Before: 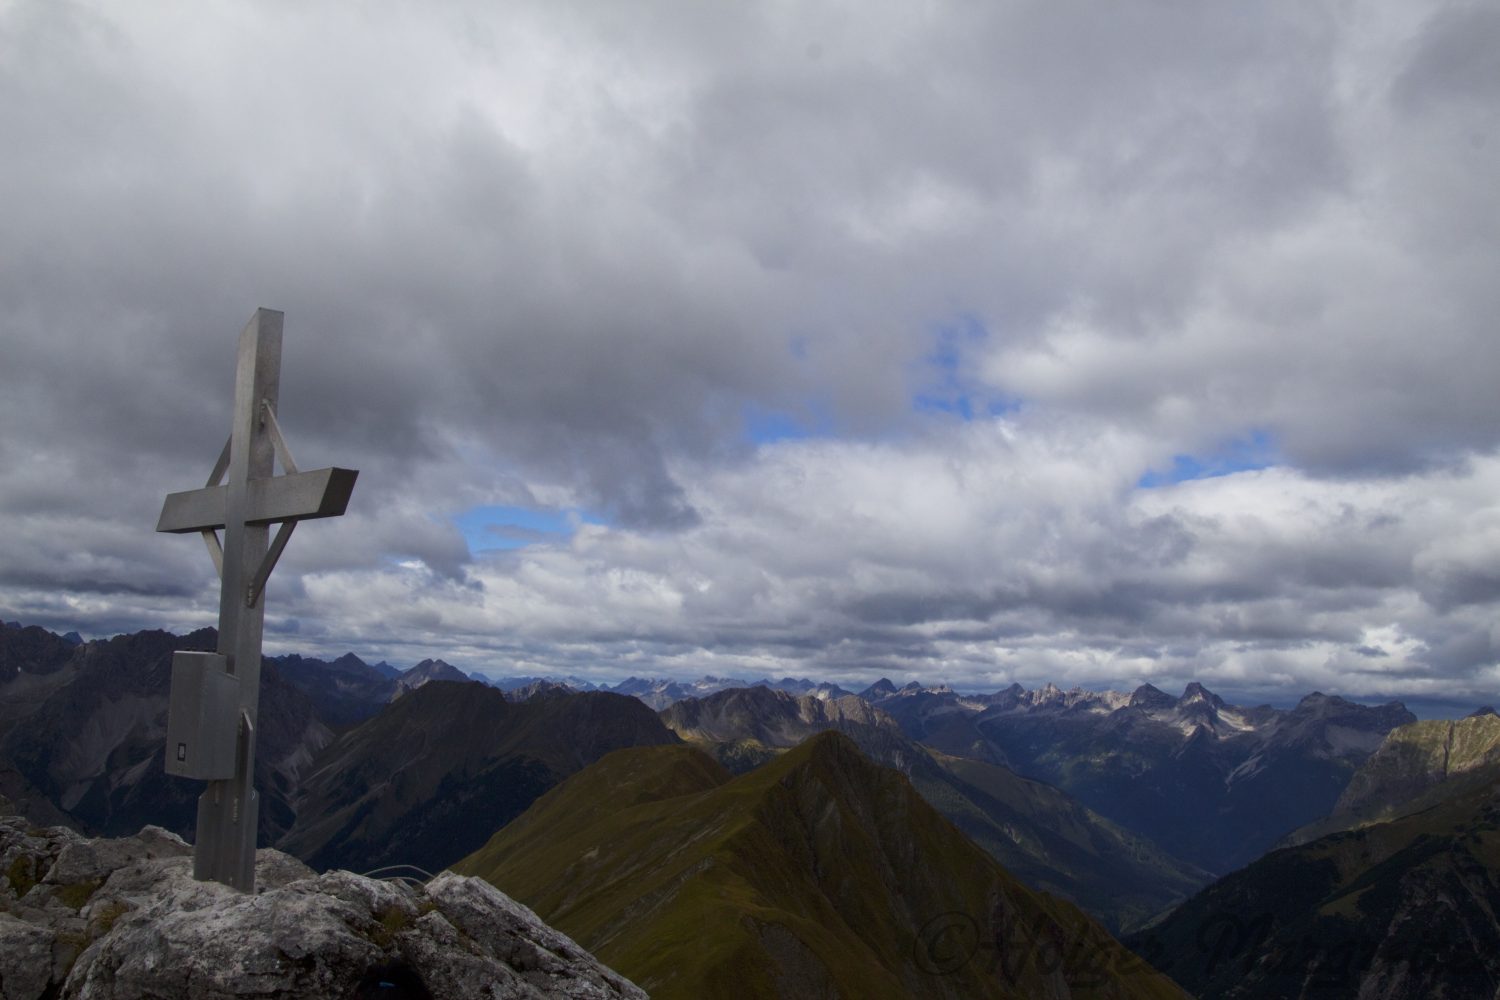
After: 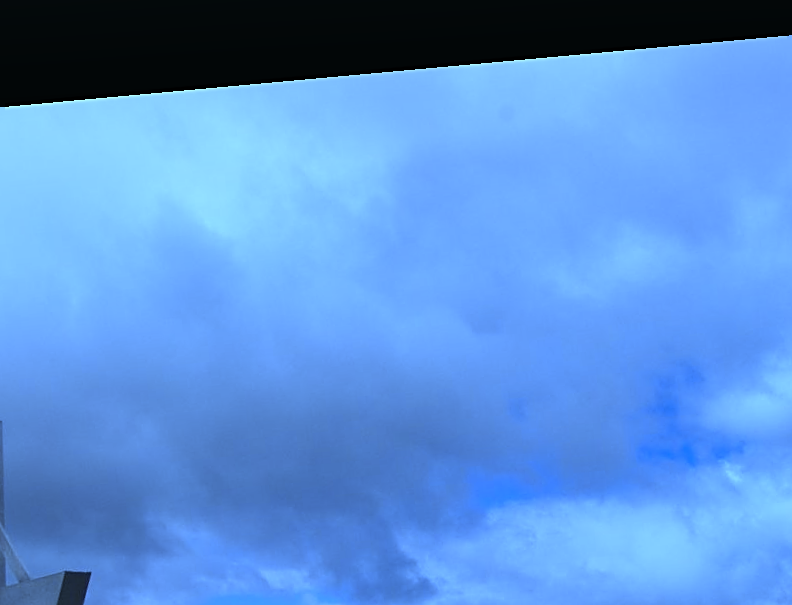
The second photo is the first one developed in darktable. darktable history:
shadows and highlights: shadows 60, soften with gaussian
rotate and perspective: rotation -5.2°, automatic cropping off
crop: left 19.556%, right 30.401%, bottom 46.458%
white balance: red 0.766, blue 1.537
color zones: curves: ch0 [(0, 0.48) (0.209, 0.398) (0.305, 0.332) (0.429, 0.493) (0.571, 0.5) (0.714, 0.5) (0.857, 0.5) (1, 0.48)]; ch1 [(0, 0.633) (0.143, 0.586) (0.286, 0.489) (0.429, 0.448) (0.571, 0.31) (0.714, 0.335) (0.857, 0.492) (1, 0.633)]; ch2 [(0, 0.448) (0.143, 0.498) (0.286, 0.5) (0.429, 0.5) (0.571, 0.5) (0.714, 0.5) (0.857, 0.5) (1, 0.448)]
color correction: highlights a* -9.35, highlights b* -23.15
sharpen: on, module defaults
color balance: mode lift, gamma, gain (sRGB), lift [1, 1, 1.022, 1.026]
